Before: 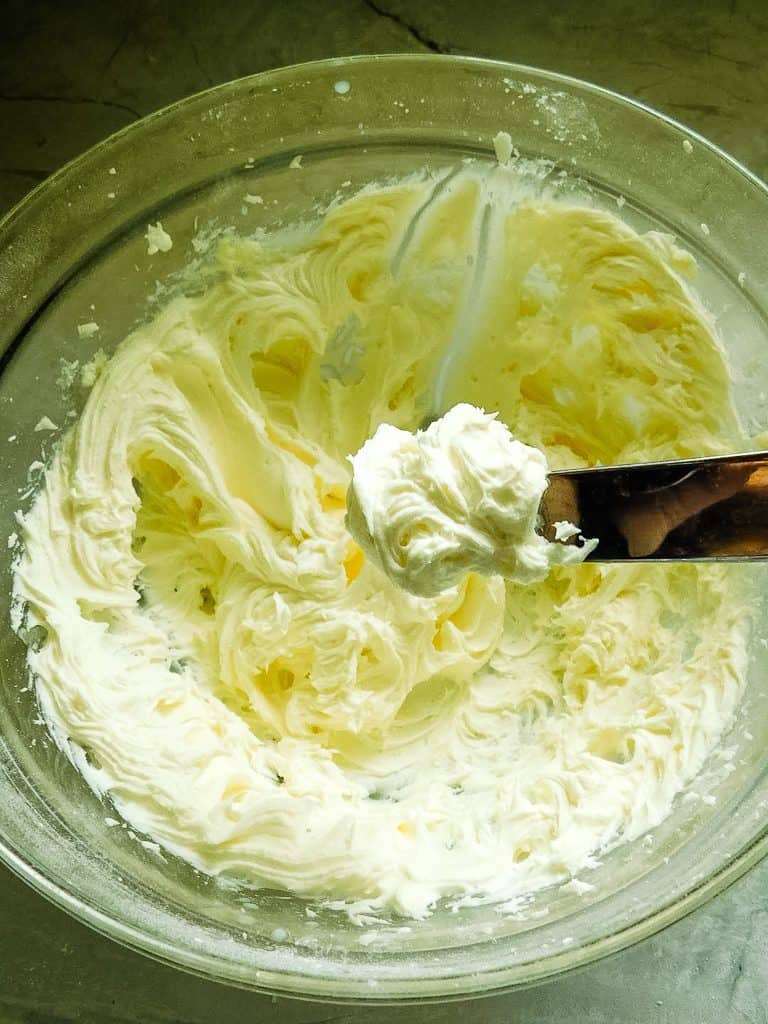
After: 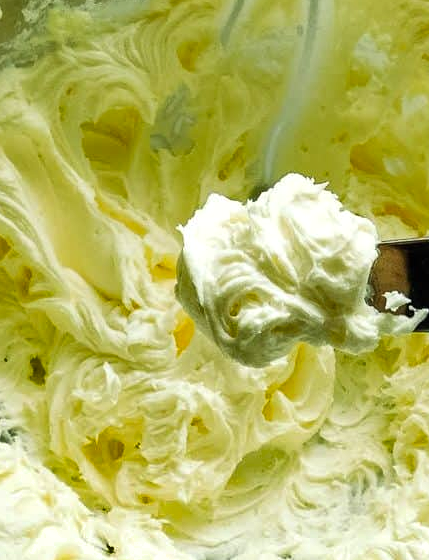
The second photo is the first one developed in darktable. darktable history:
crop and rotate: left 22.235%, top 22.534%, right 21.831%, bottom 22.733%
shadows and highlights: shadows 12.96, white point adjustment 1.33, soften with gaussian
